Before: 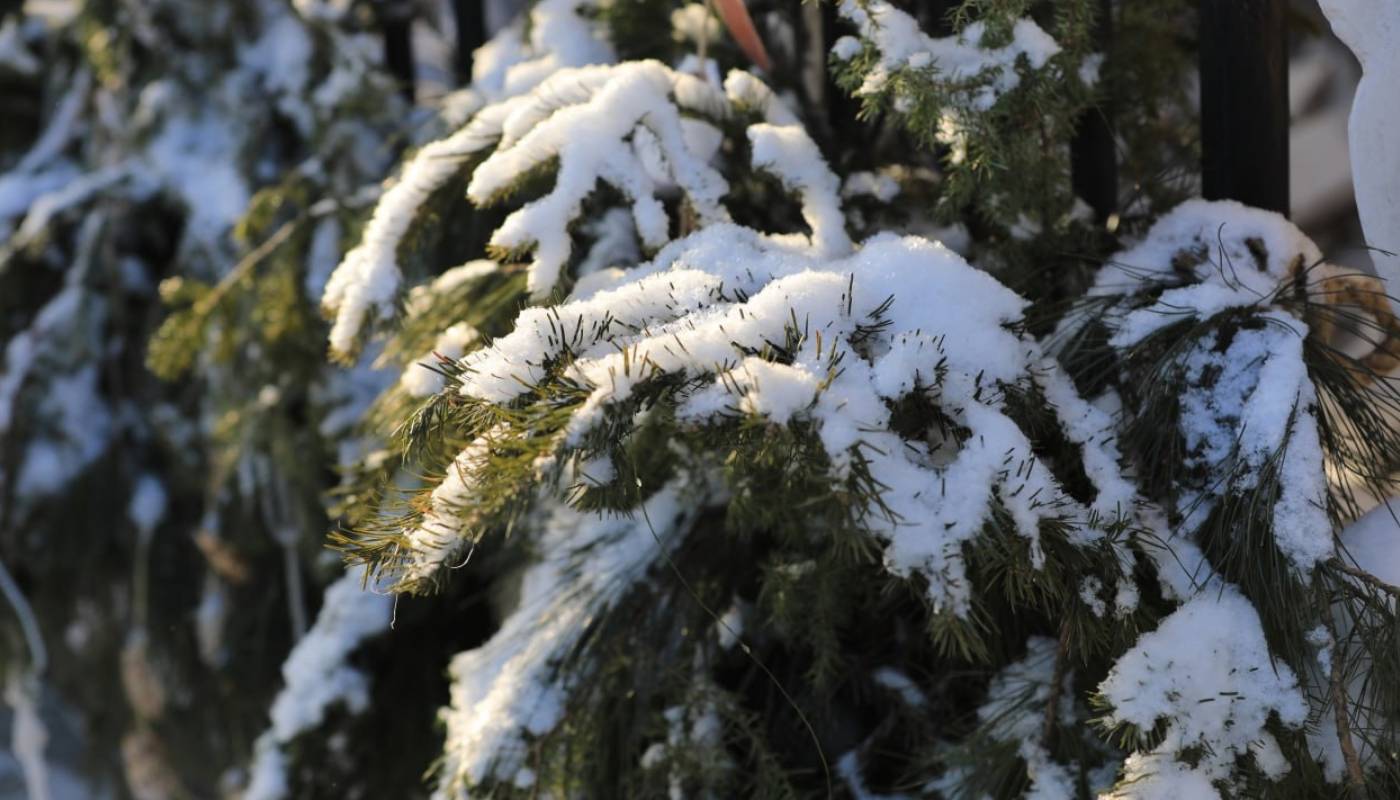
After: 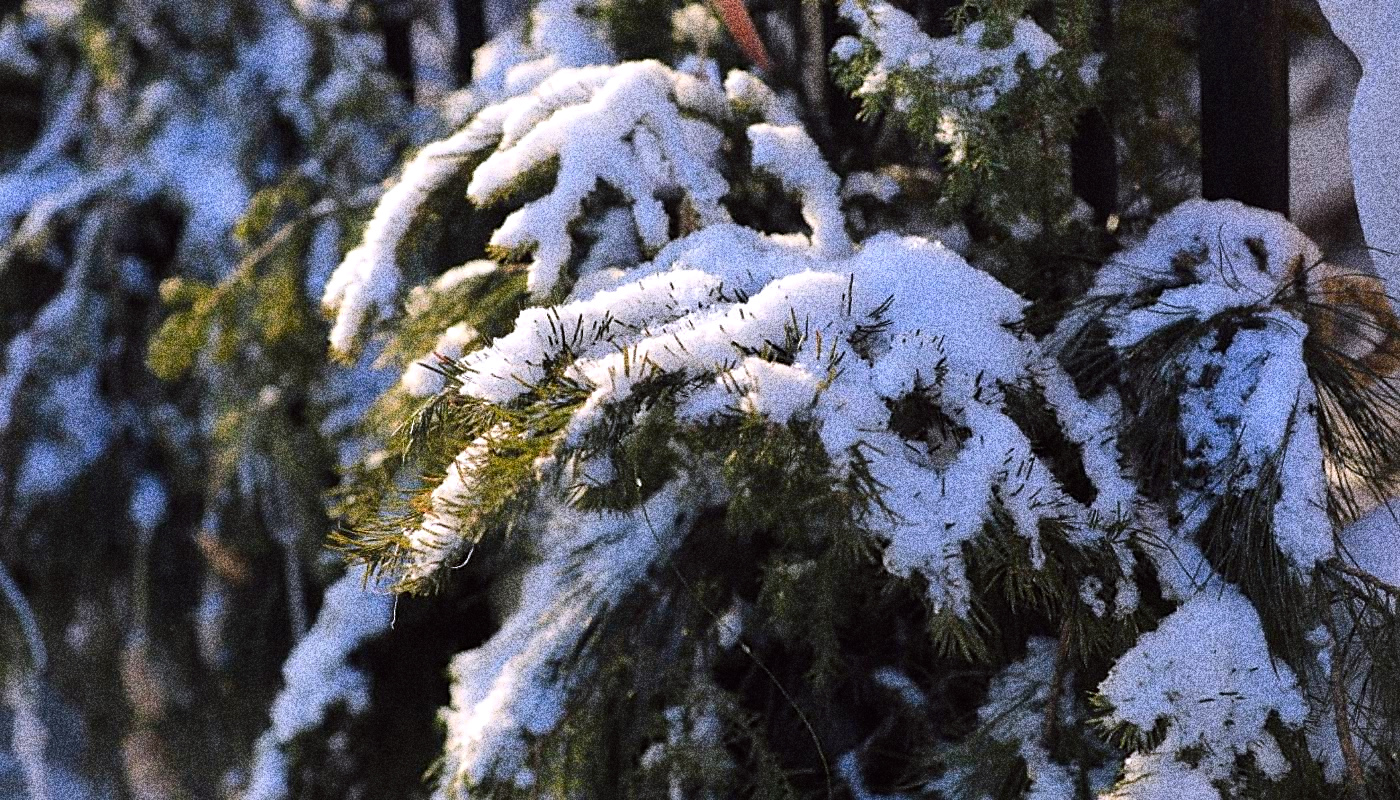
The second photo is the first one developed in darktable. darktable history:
grain: coarseness 30.02 ISO, strength 100%
color balance: lift [1, 1, 0.999, 1.001], gamma [1, 1.003, 1.005, 0.995], gain [1, 0.992, 0.988, 1.012], contrast 5%, output saturation 110%
sharpen: on, module defaults
white balance: red 1.004, blue 1.096
